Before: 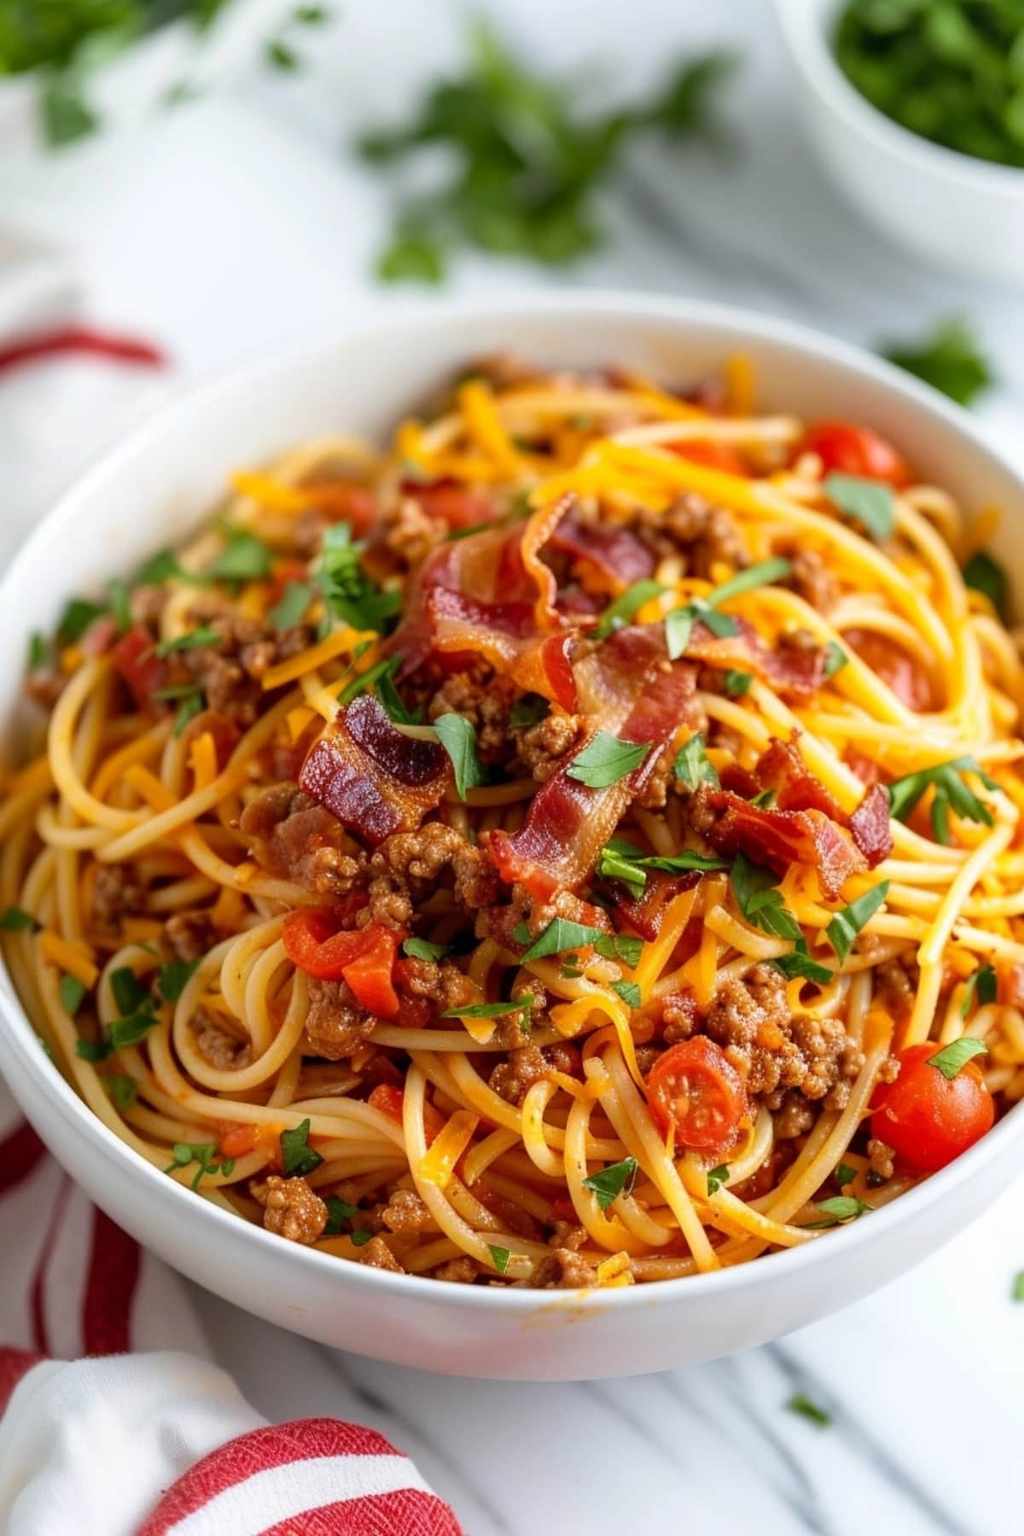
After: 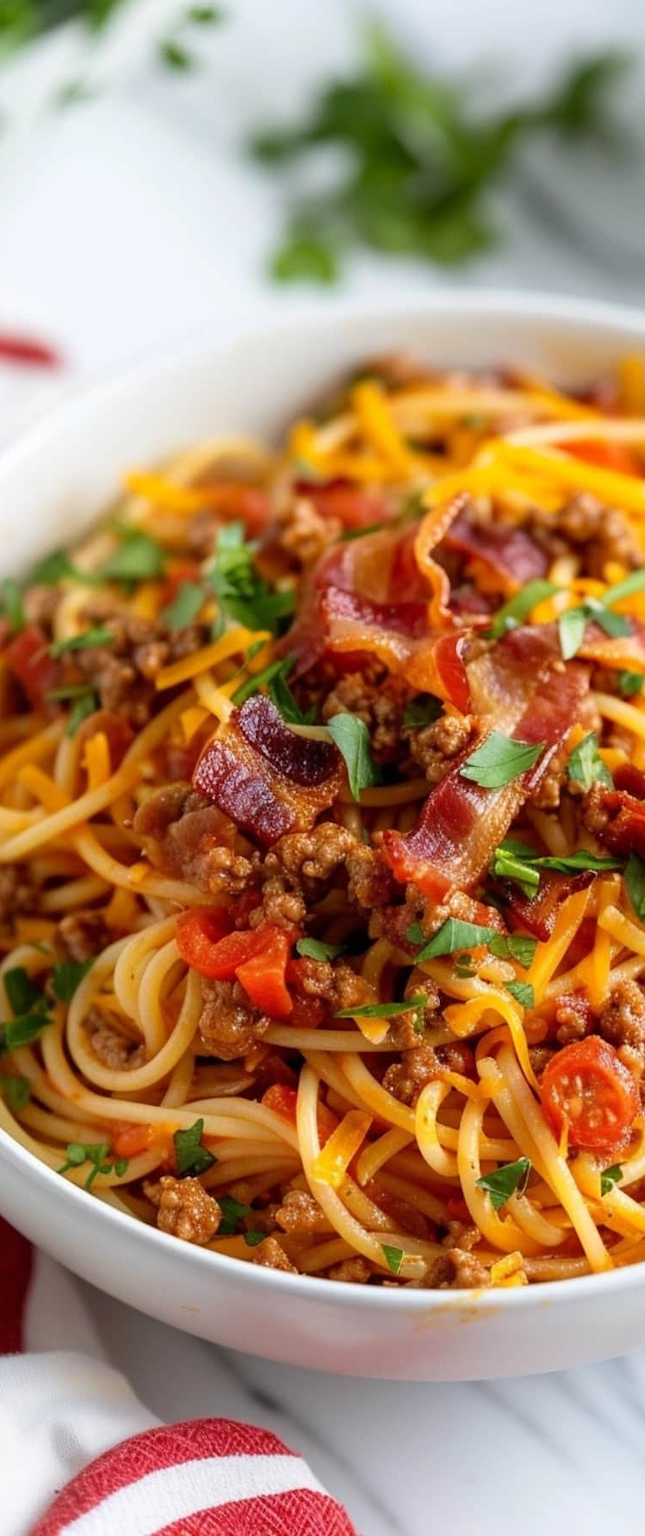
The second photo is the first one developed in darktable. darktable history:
crop: left 10.499%, right 26.398%
